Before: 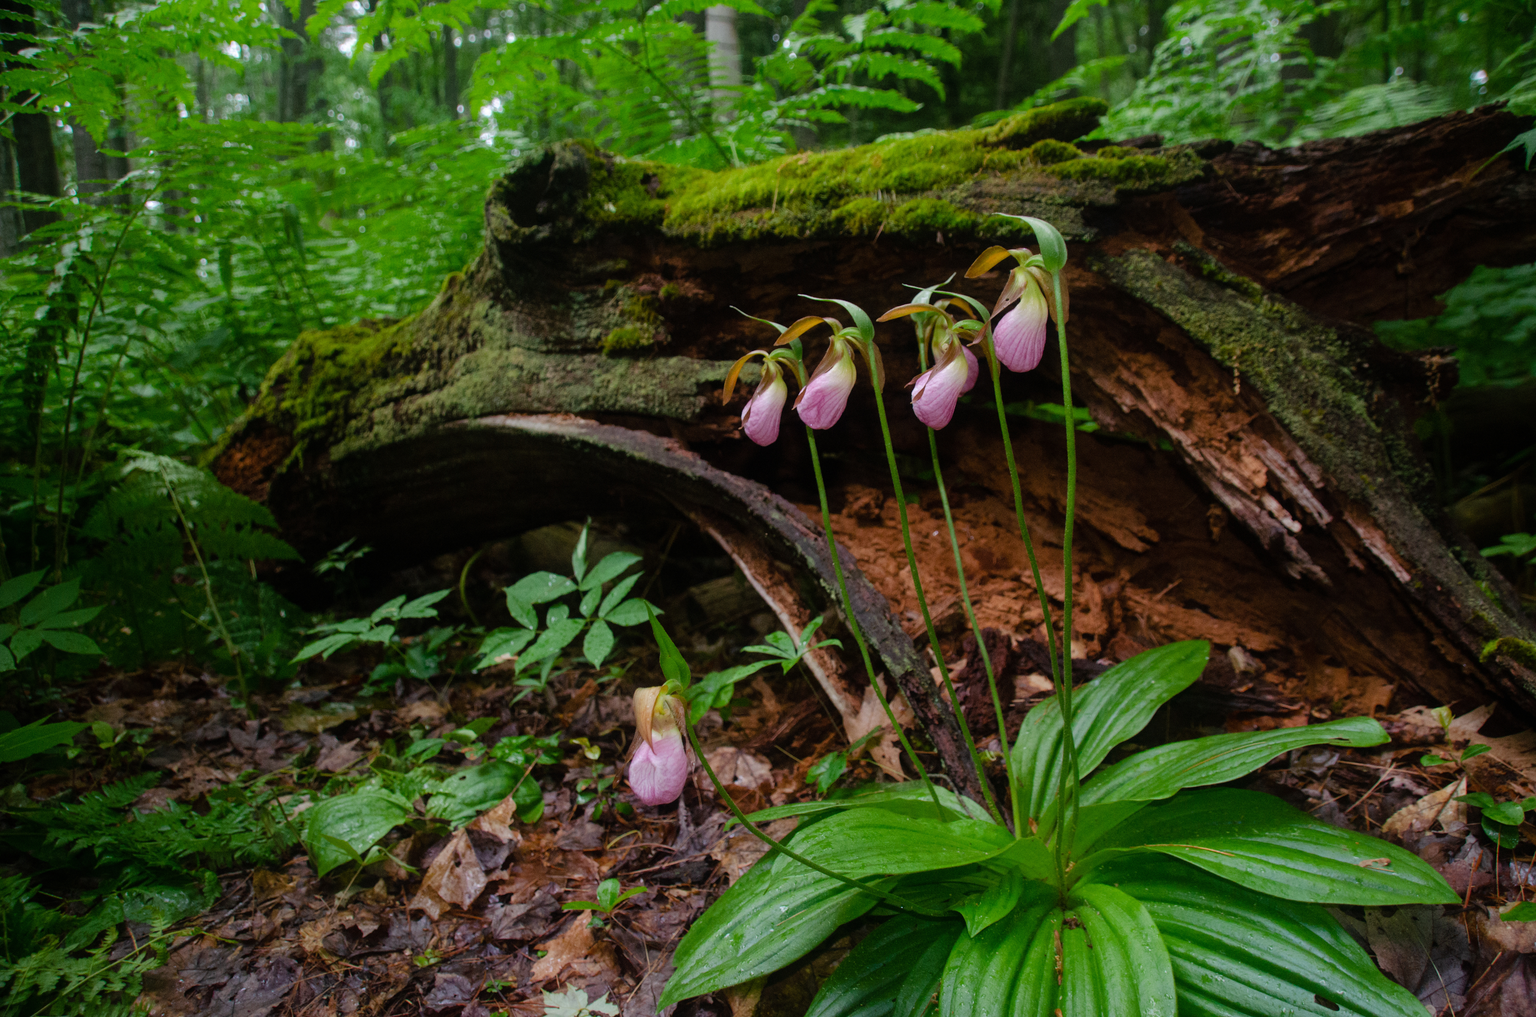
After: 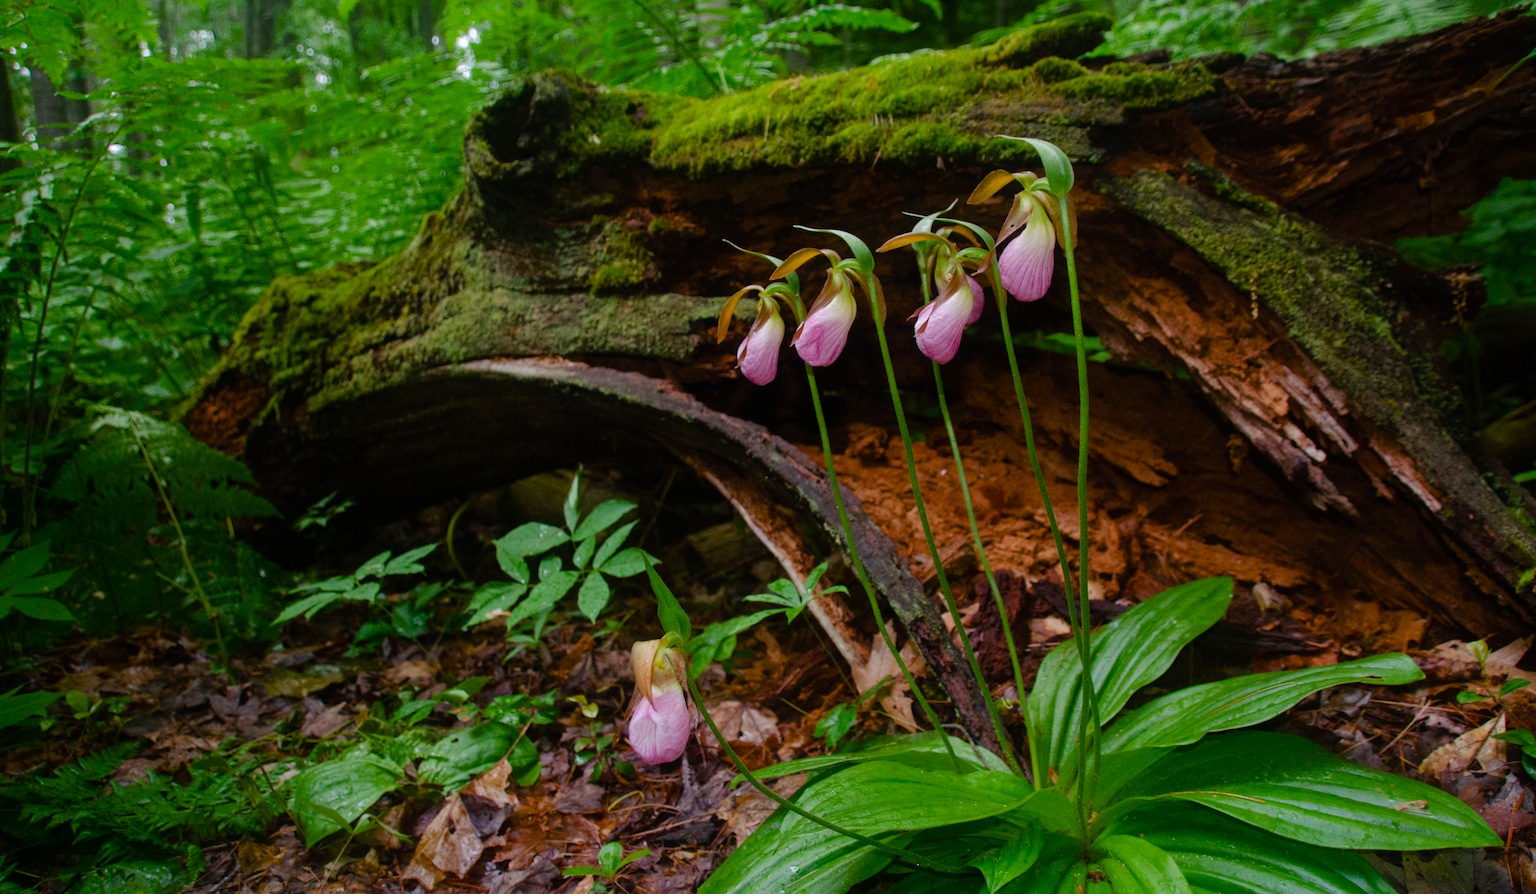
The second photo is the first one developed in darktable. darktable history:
crop: left 1.507%, top 6.147%, right 1.379%, bottom 6.637%
color balance rgb: perceptual saturation grading › global saturation 20%, perceptual saturation grading › highlights -25%, perceptual saturation grading › shadows 25%
rotate and perspective: rotation -1.42°, crop left 0.016, crop right 0.984, crop top 0.035, crop bottom 0.965
